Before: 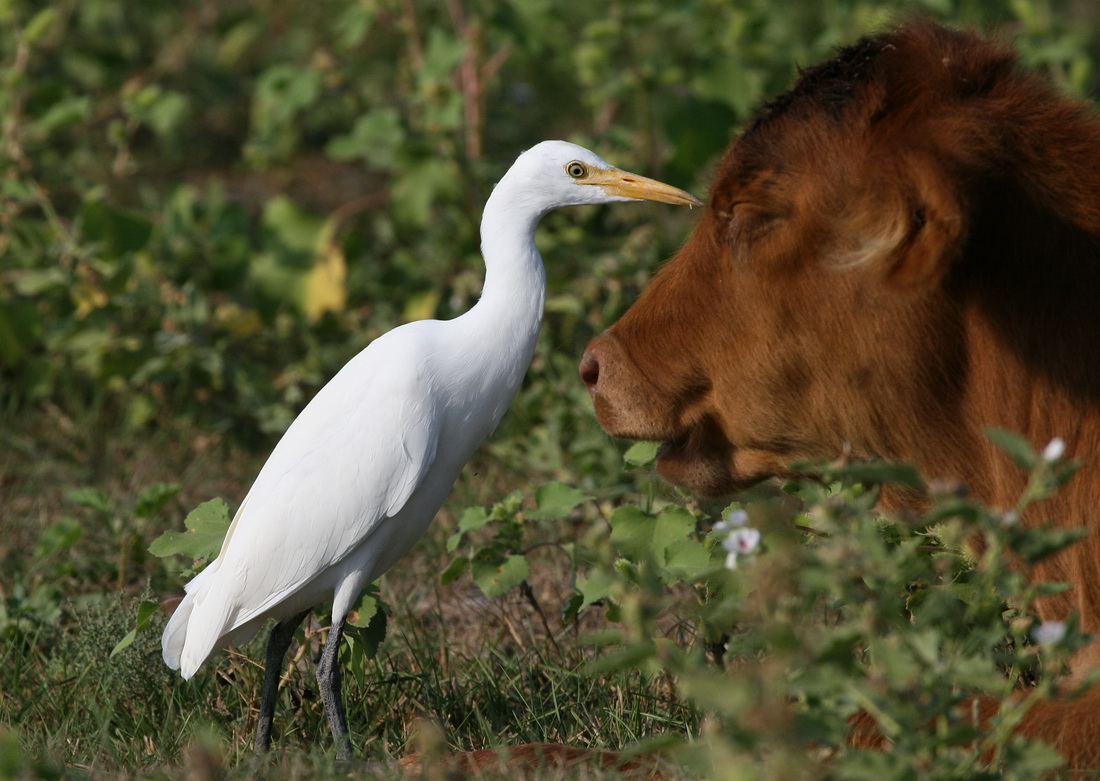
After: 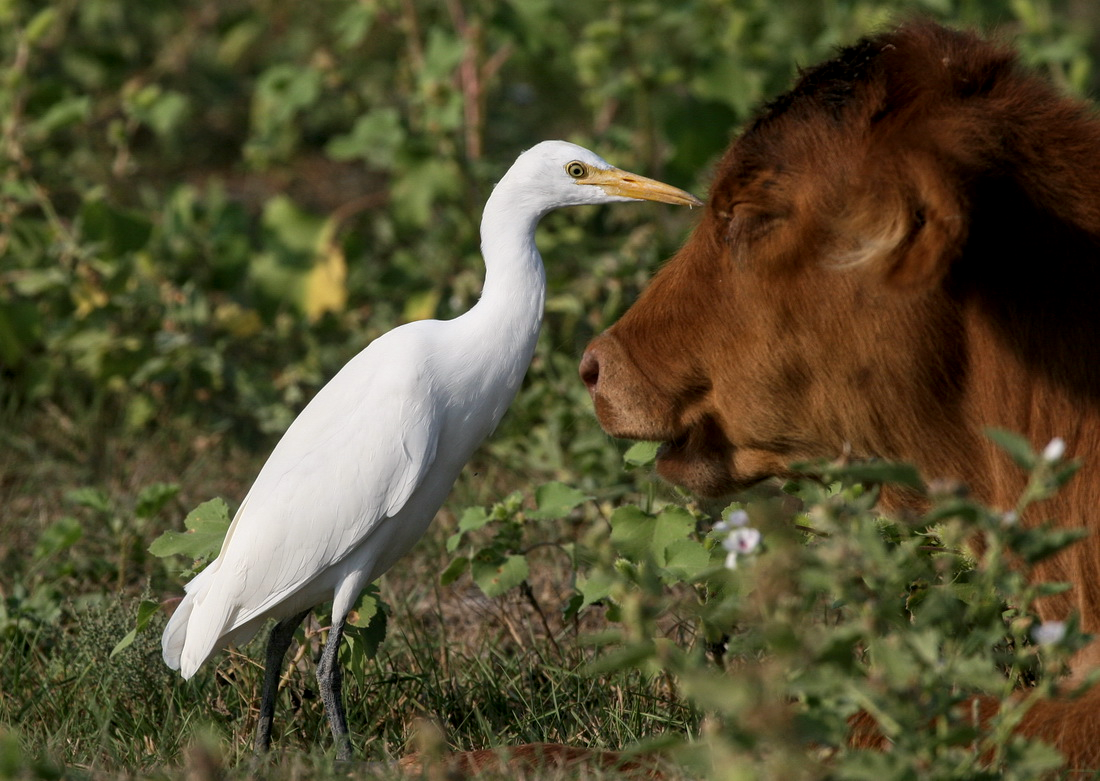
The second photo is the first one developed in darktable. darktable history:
color calibration: gray › normalize channels true, x 0.341, y 0.355, temperature 5207.37 K, gamut compression 0.009
tone equalizer: on, module defaults
local contrast: on, module defaults
